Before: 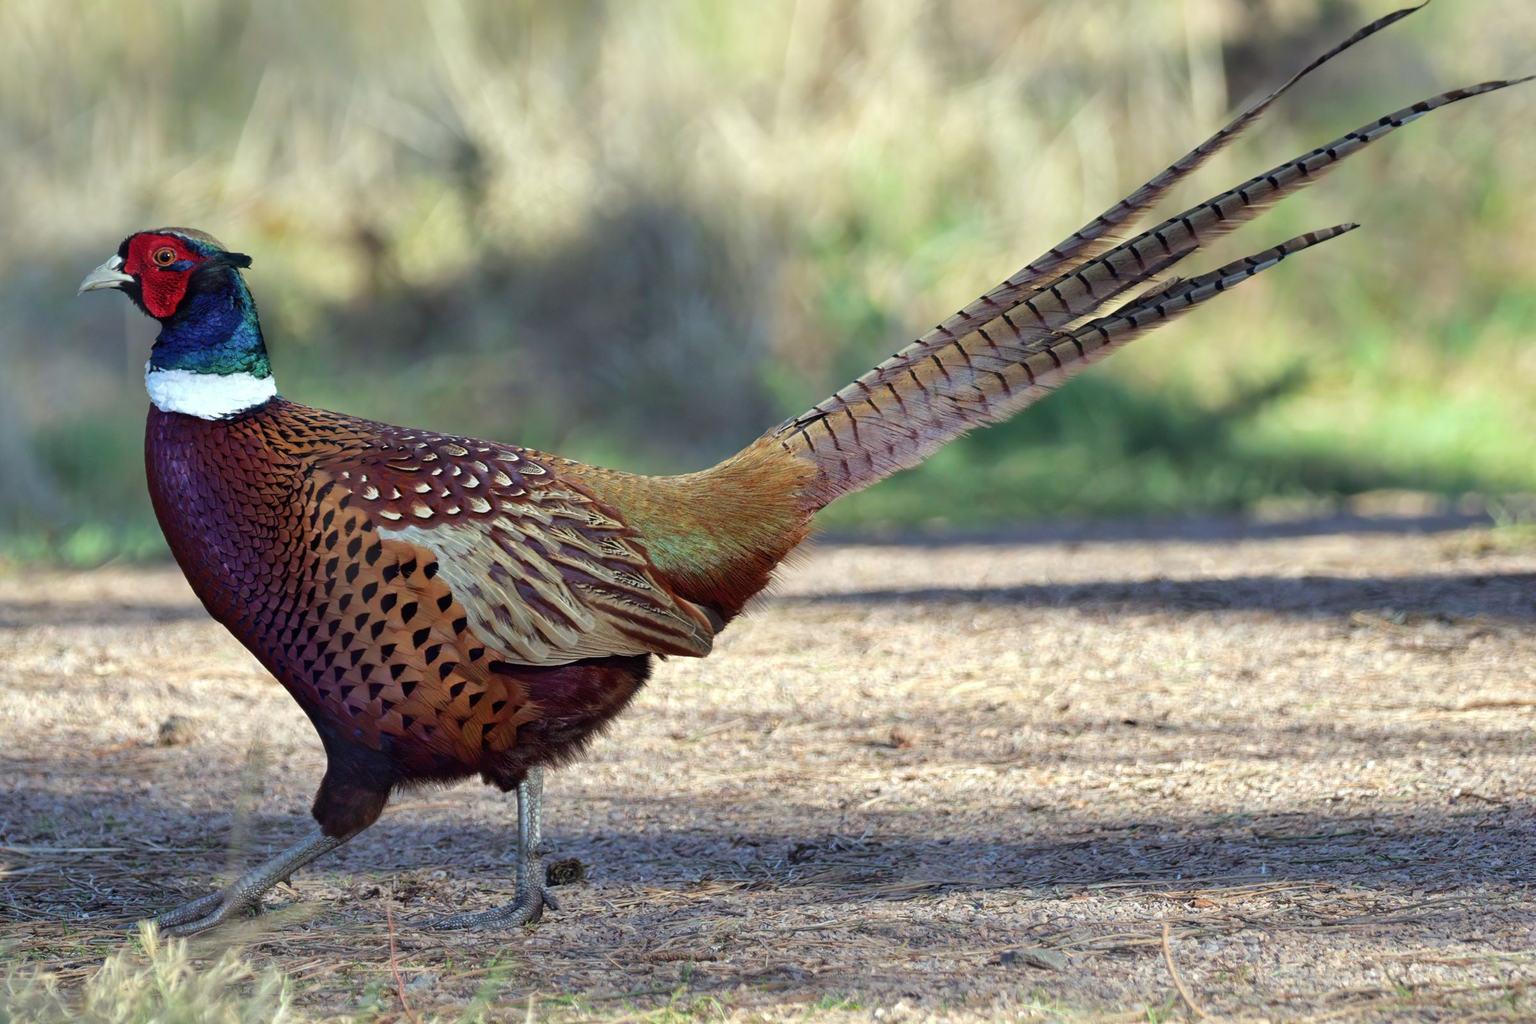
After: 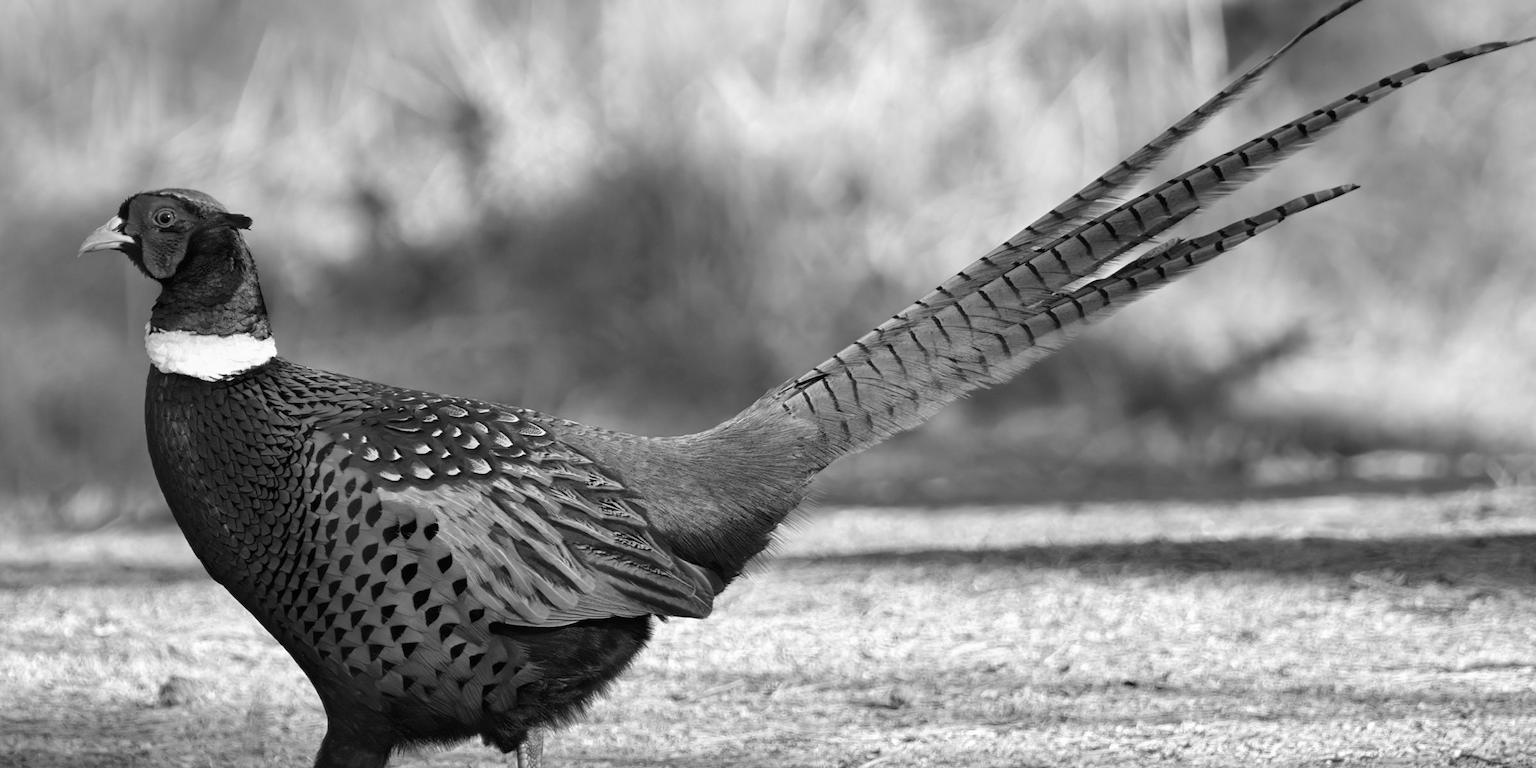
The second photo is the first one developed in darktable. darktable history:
monochrome: a -3.63, b -0.465
crop: top 3.857%, bottom 21.132%
